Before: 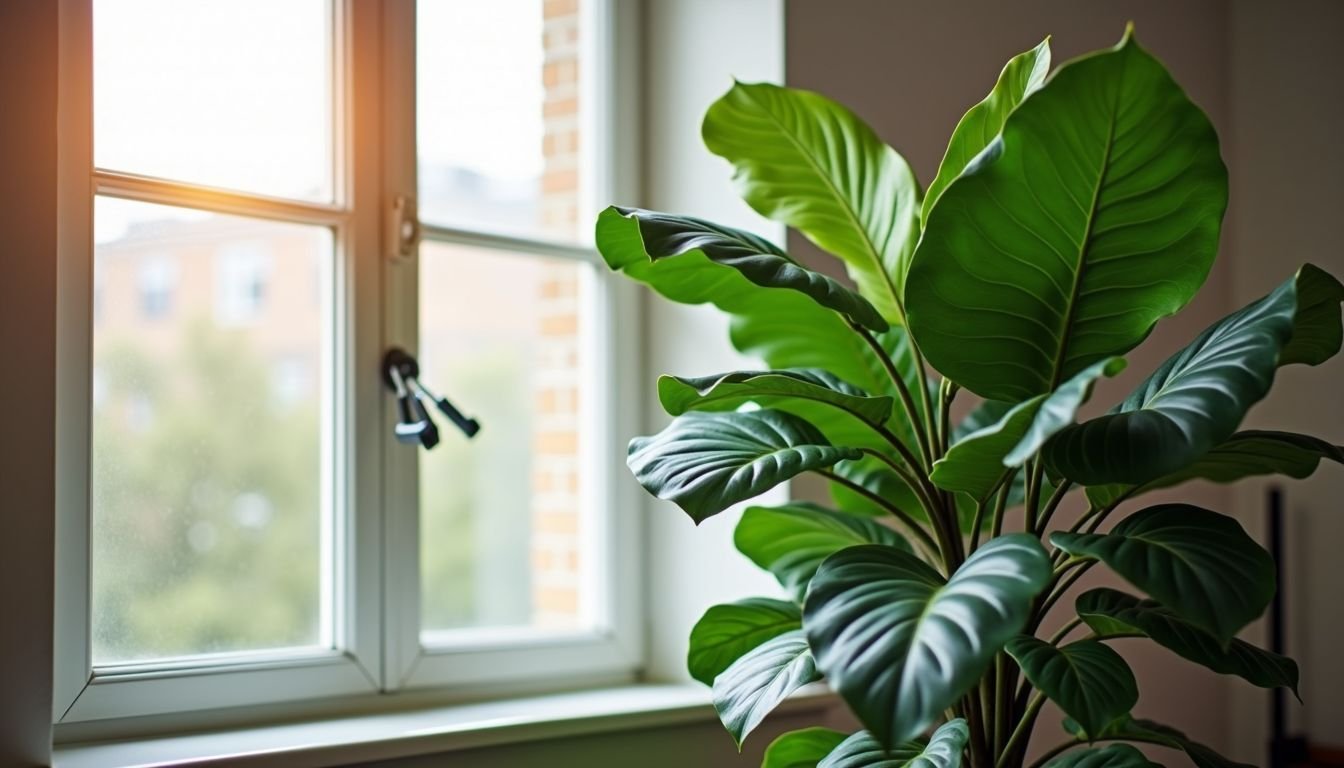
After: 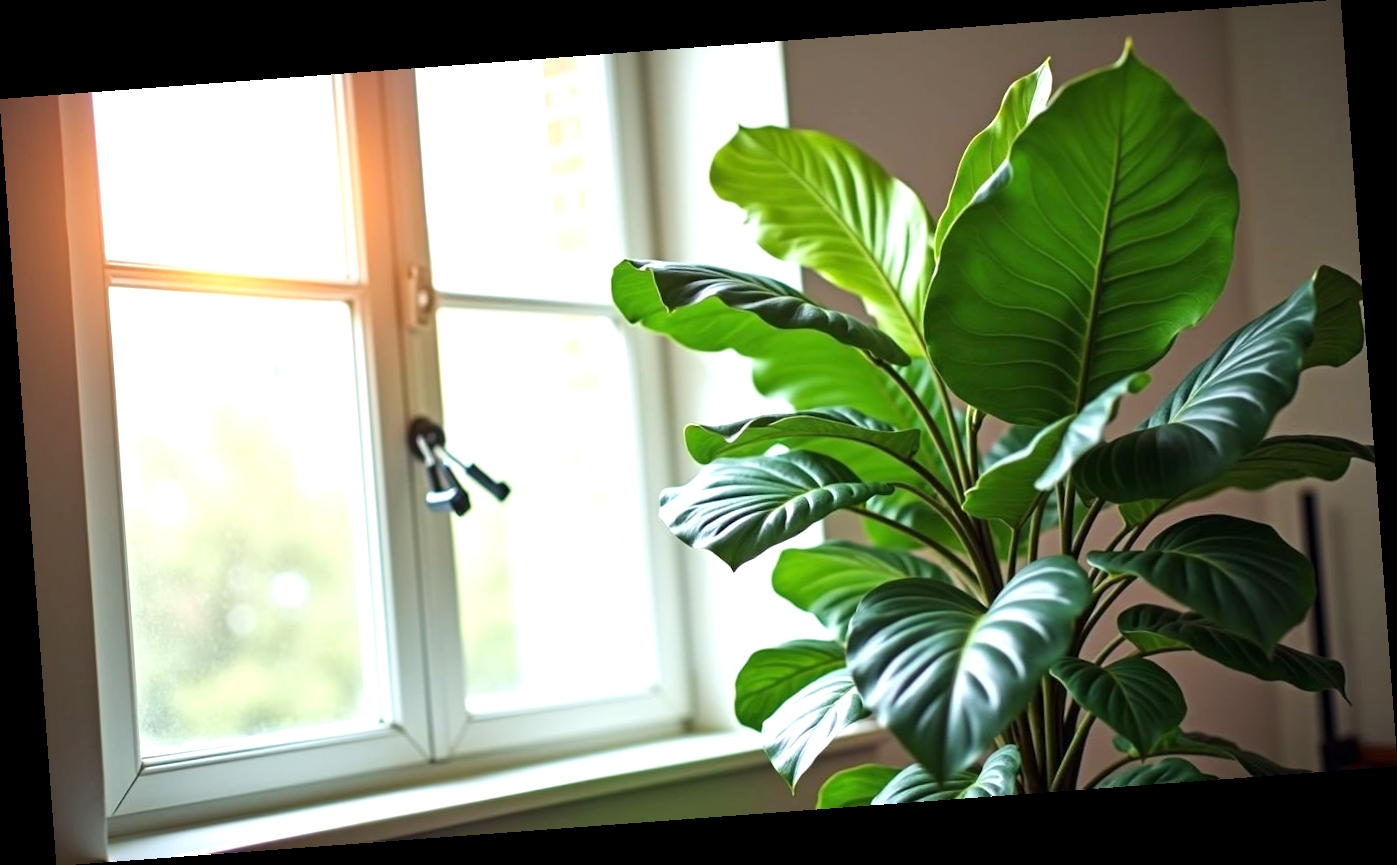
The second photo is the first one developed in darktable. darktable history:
exposure: exposure 0.781 EV, compensate highlight preservation false
rotate and perspective: rotation -4.25°, automatic cropping off
